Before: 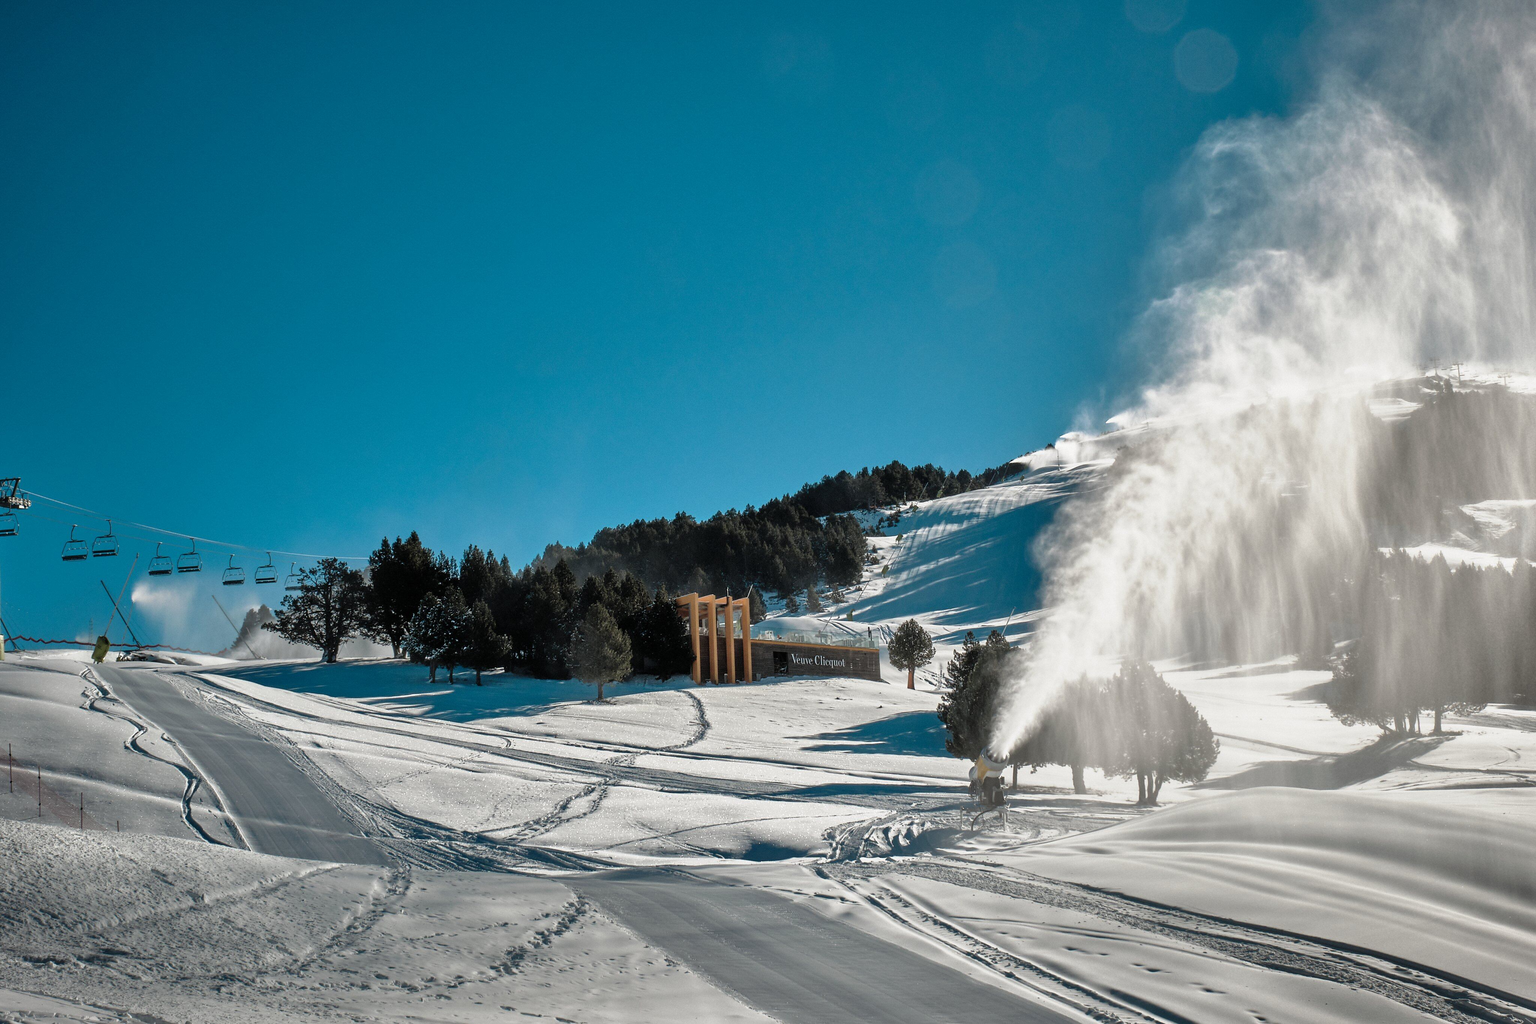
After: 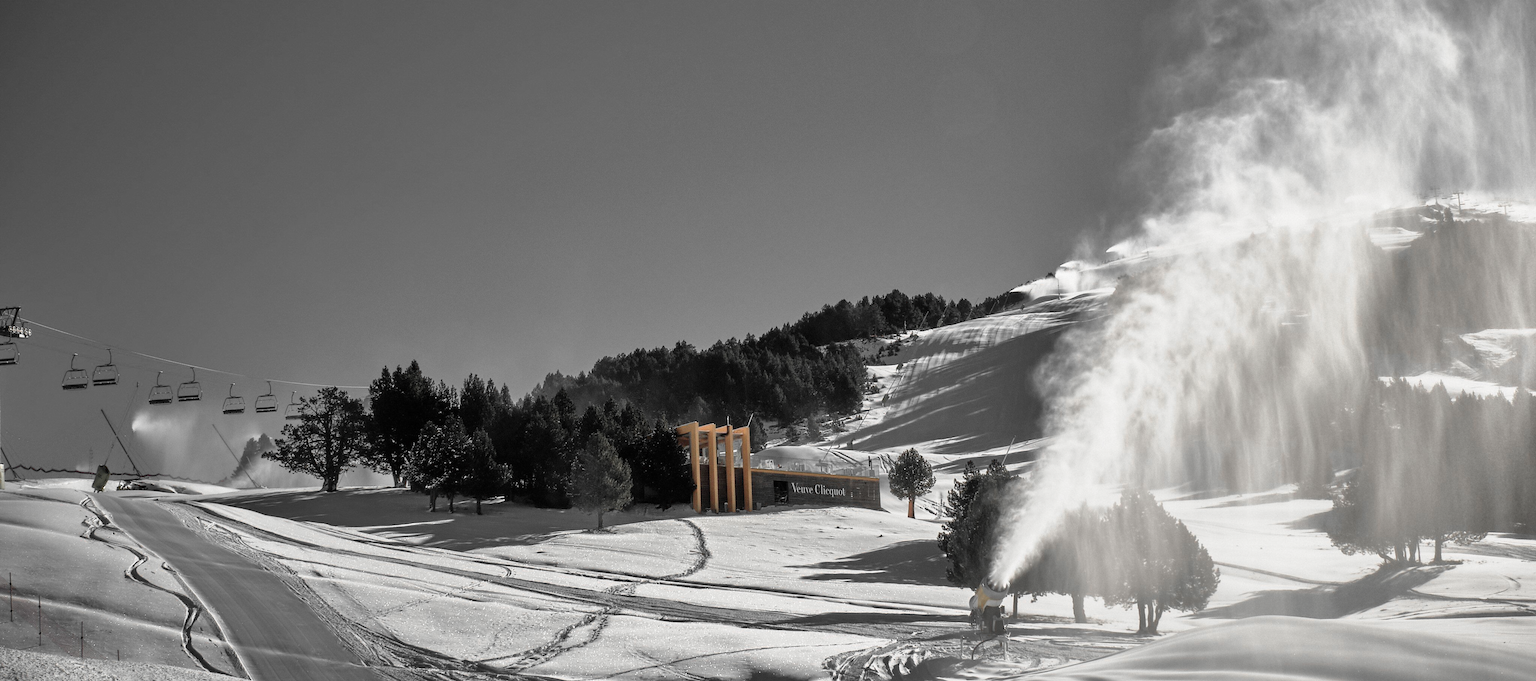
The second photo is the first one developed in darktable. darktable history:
vignetting: fall-off start 100.64%, width/height ratio 1.322, dithering 8-bit output, unbound false
color zones: curves: ch0 [(0, 0.447) (0.184, 0.543) (0.323, 0.476) (0.429, 0.445) (0.571, 0.443) (0.714, 0.451) (0.857, 0.452) (1, 0.447)]; ch1 [(0, 0.464) (0.176, 0.46) (0.287, 0.177) (0.429, 0.002) (0.571, 0) (0.714, 0) (0.857, 0) (1, 0.464)]
crop: top 16.75%, bottom 16.68%
